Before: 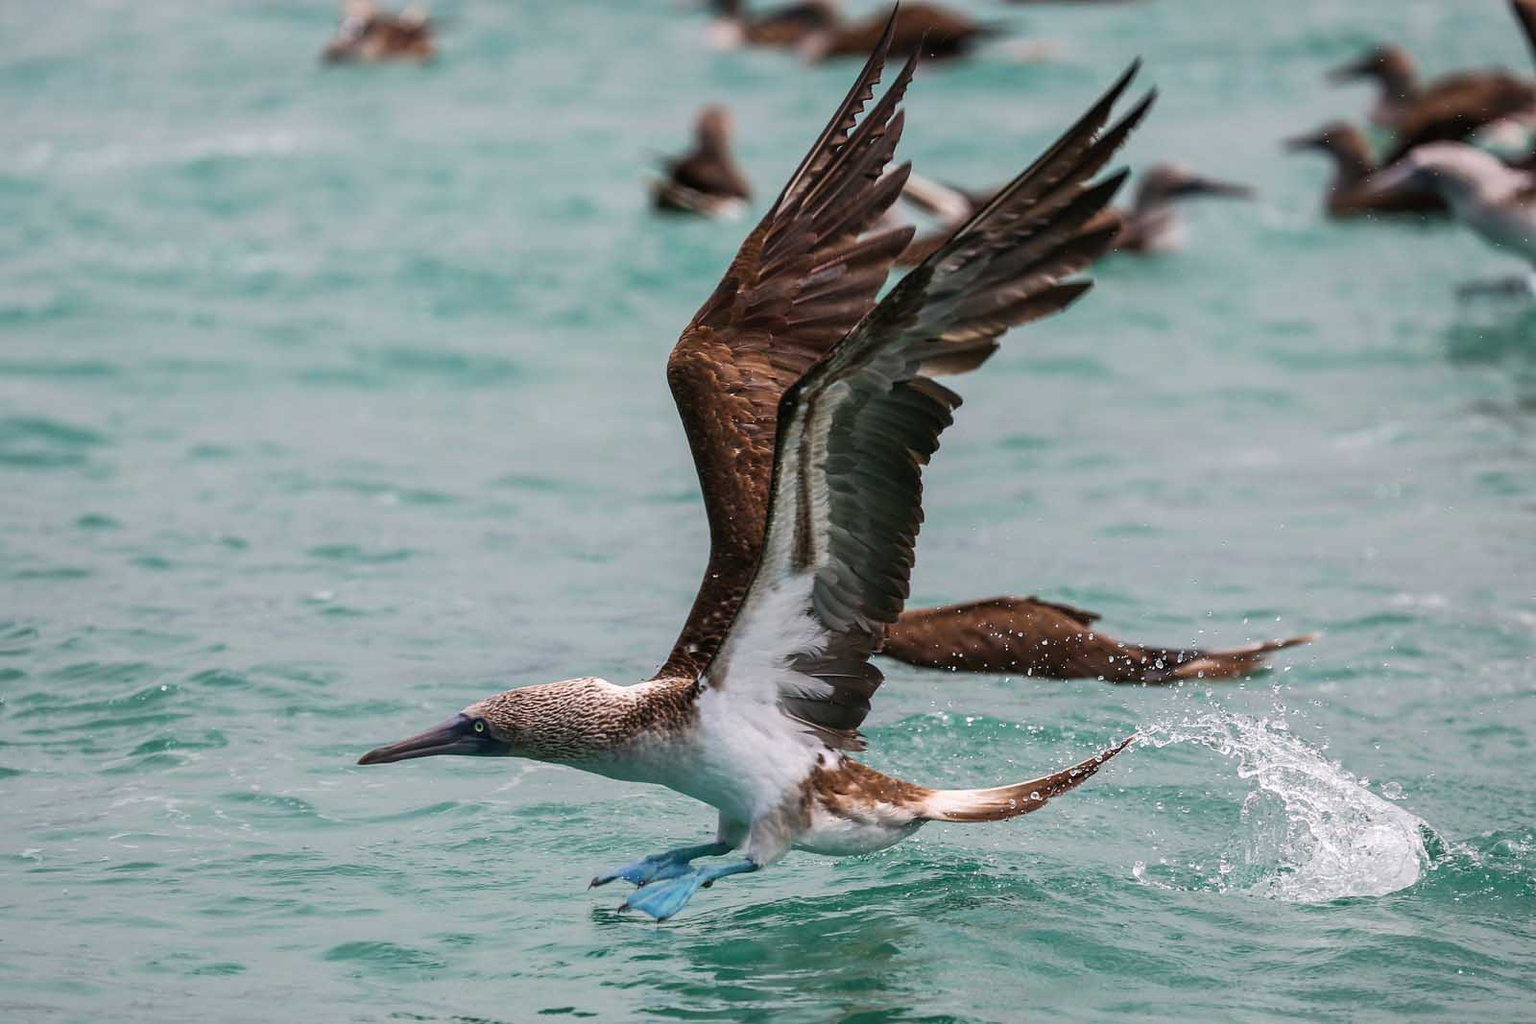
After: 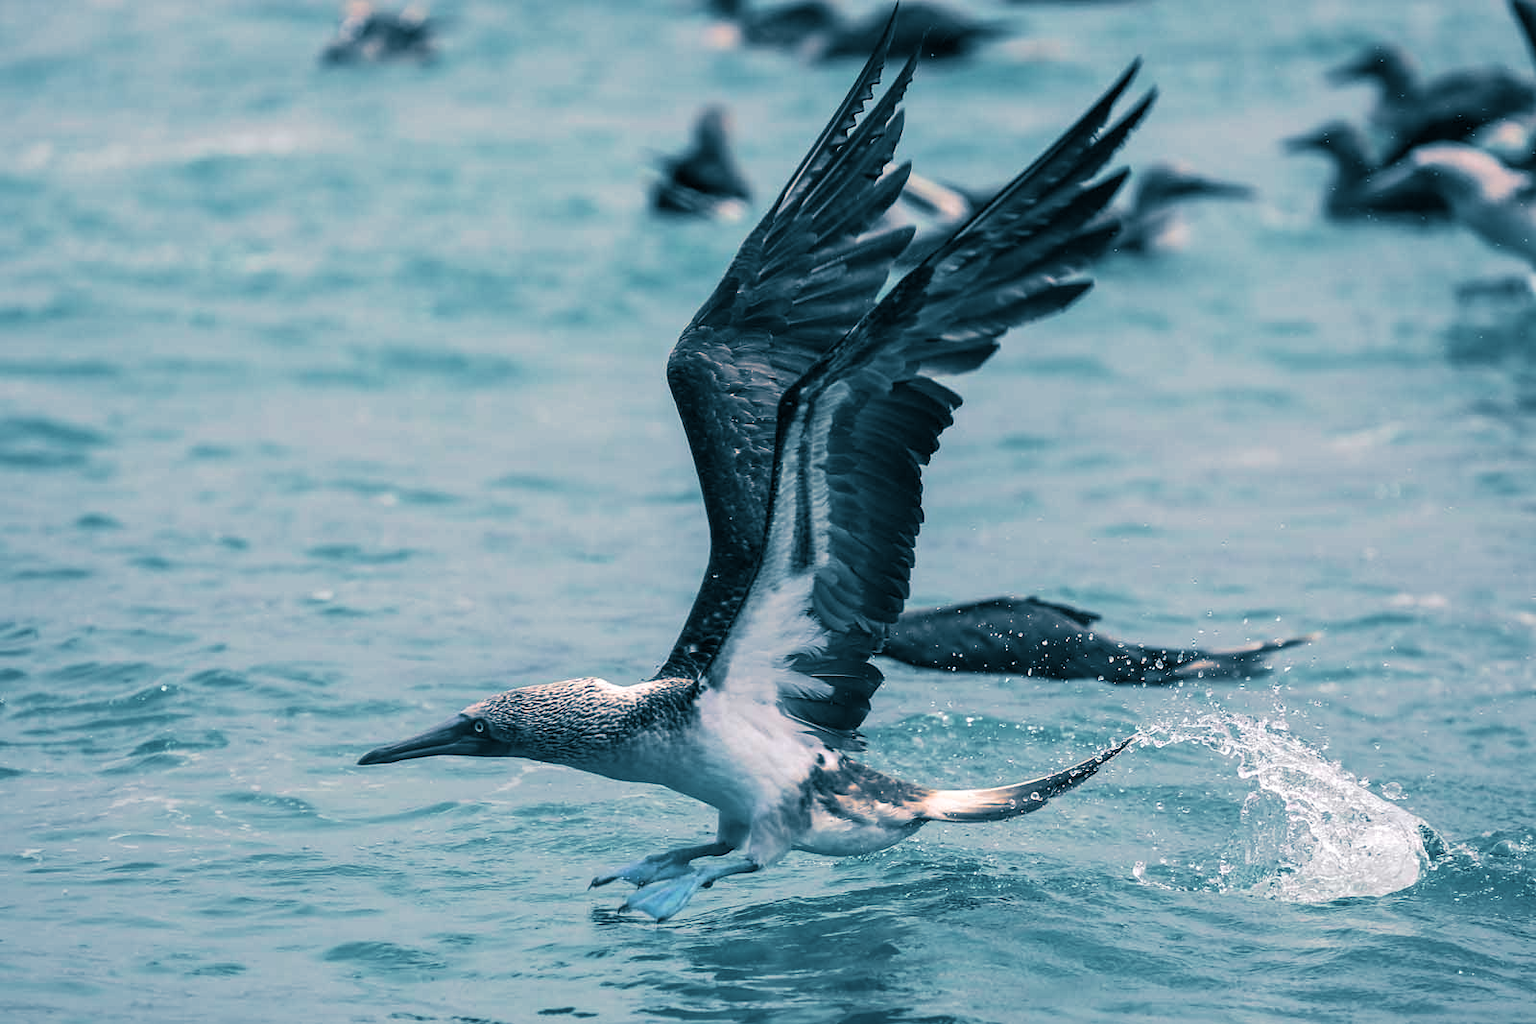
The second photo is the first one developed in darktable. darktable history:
split-toning: shadows › hue 212.4°, balance -70
exposure: exposure 0.128 EV, compensate highlight preservation false
